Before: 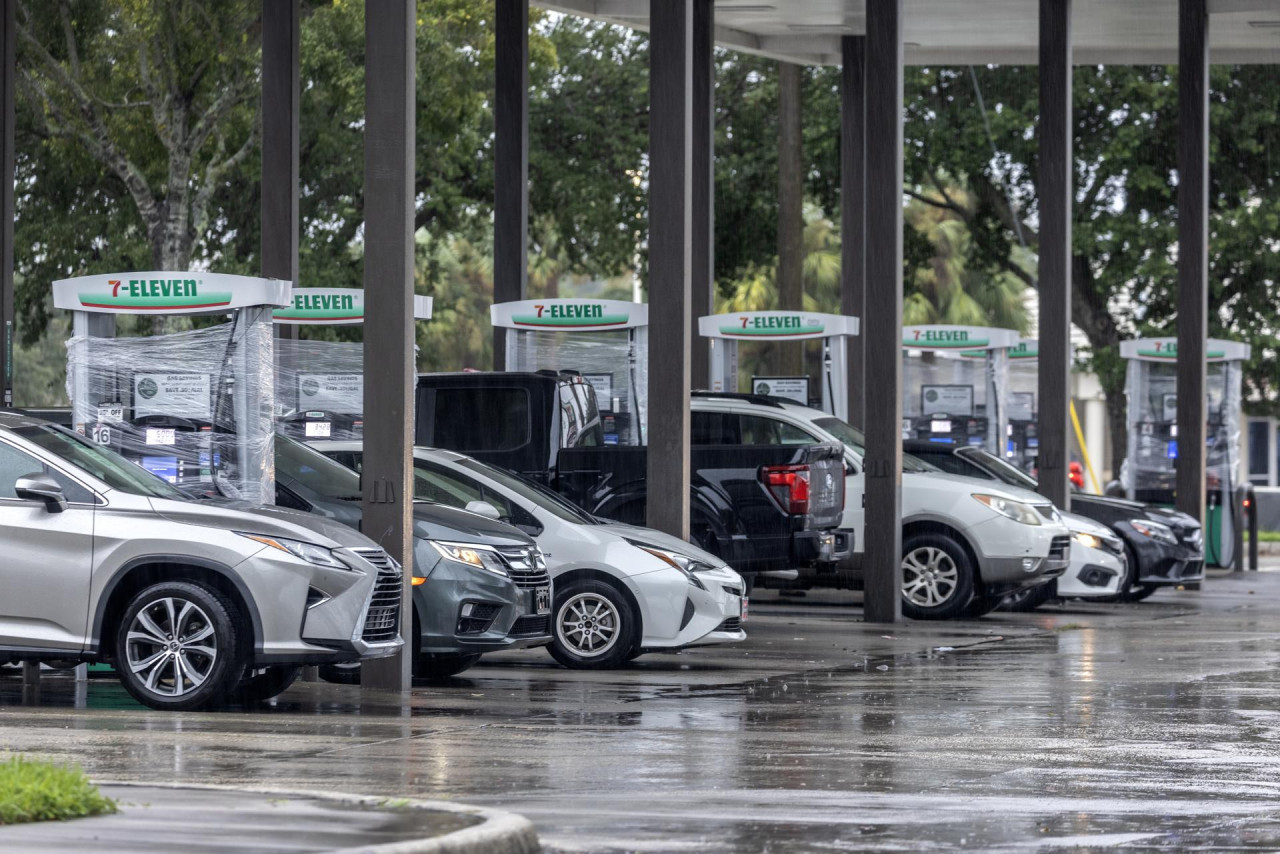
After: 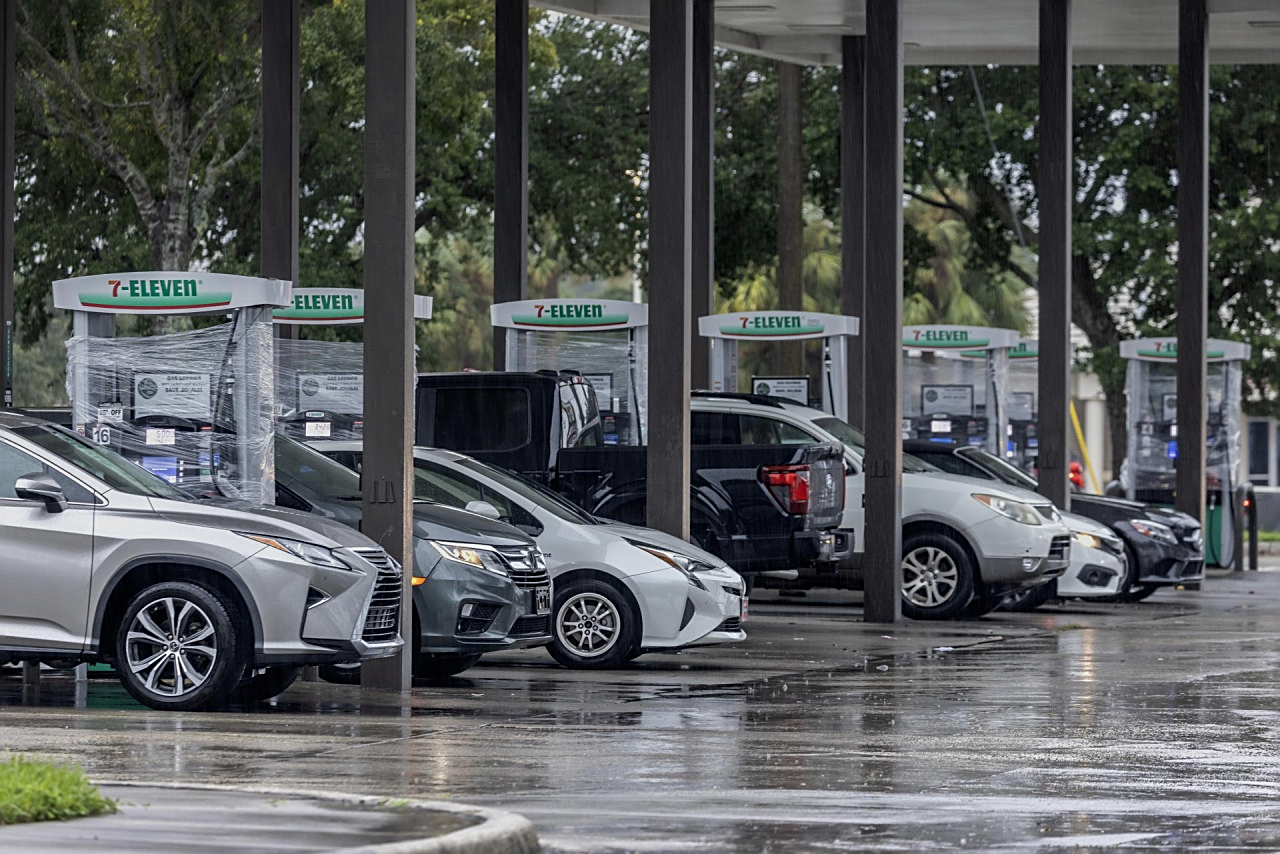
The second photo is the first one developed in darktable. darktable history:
sharpen: on, module defaults
graduated density: rotation 5.63°, offset 76.9
